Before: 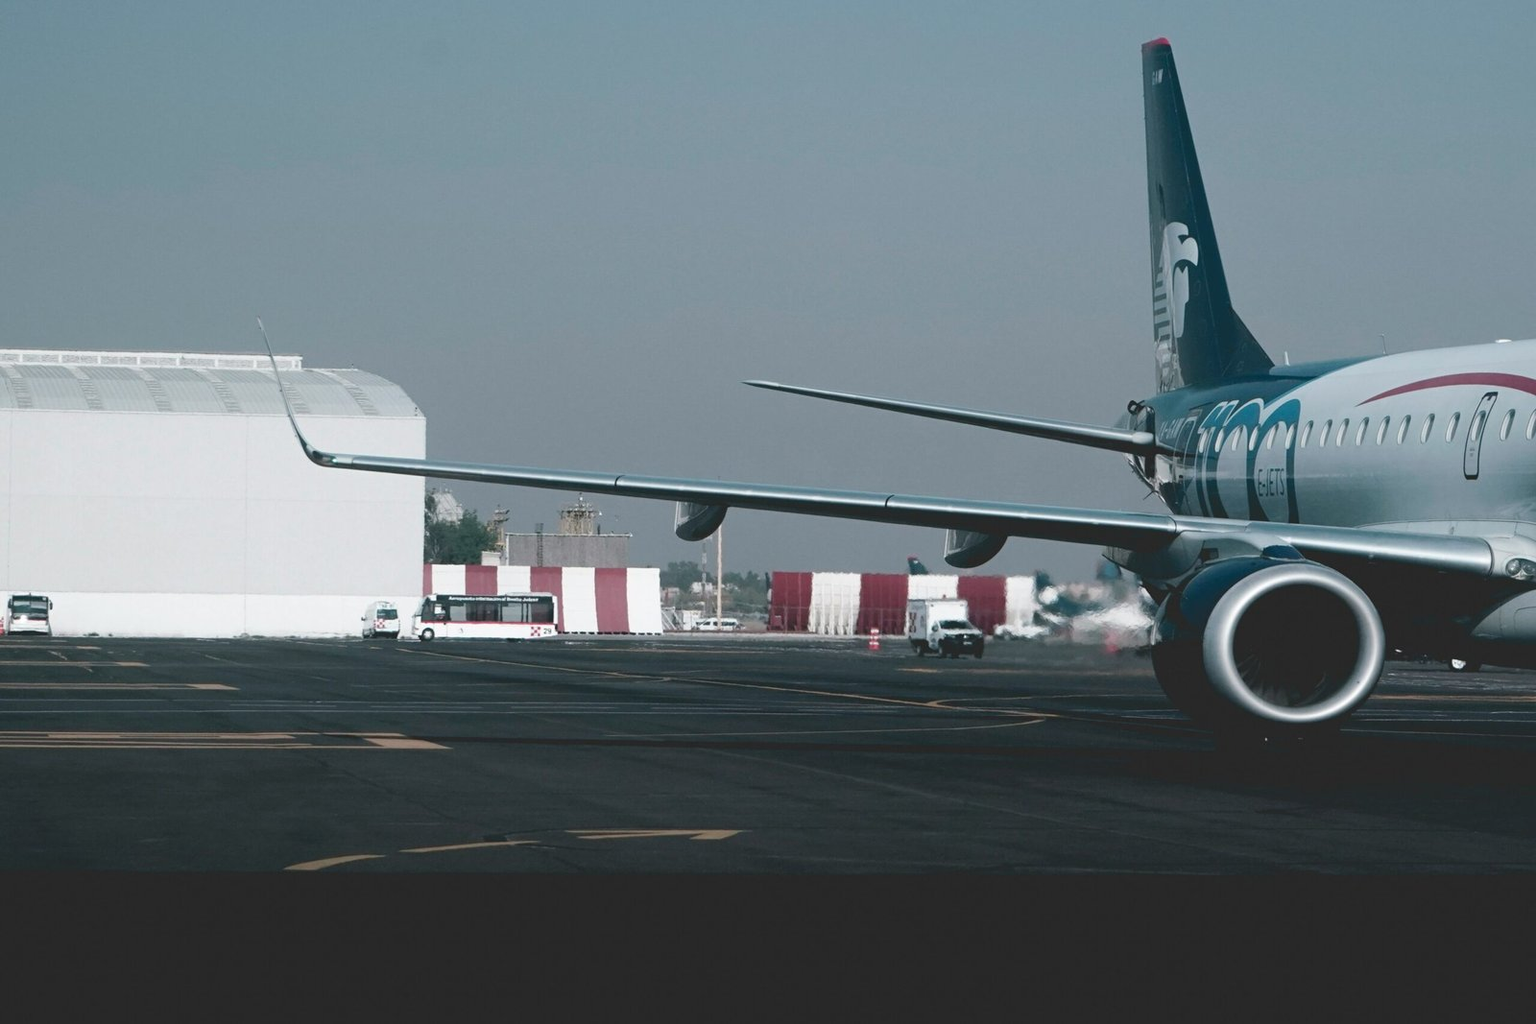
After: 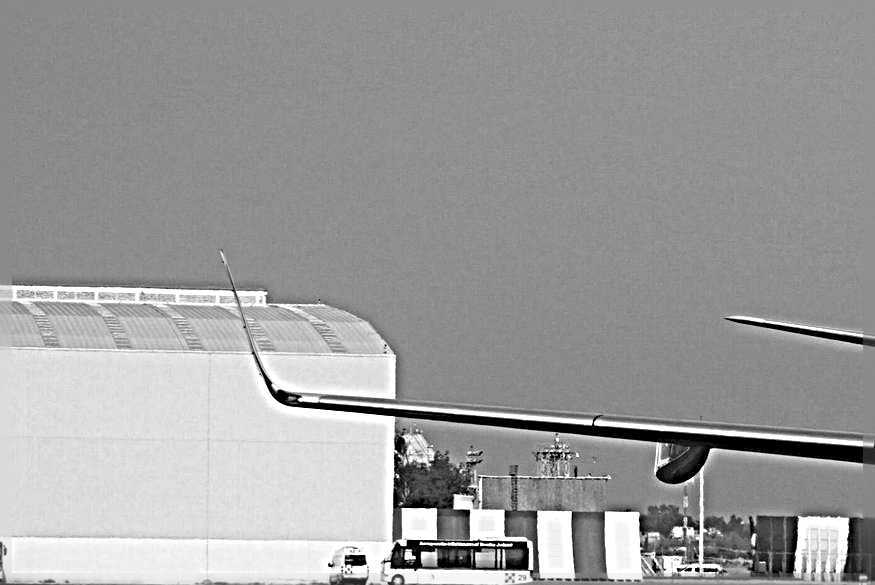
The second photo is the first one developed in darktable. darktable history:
monochrome: a 1.94, b -0.638
crop and rotate: left 3.047%, top 7.509%, right 42.236%, bottom 37.598%
sharpen: radius 6.3, amount 1.8, threshold 0
